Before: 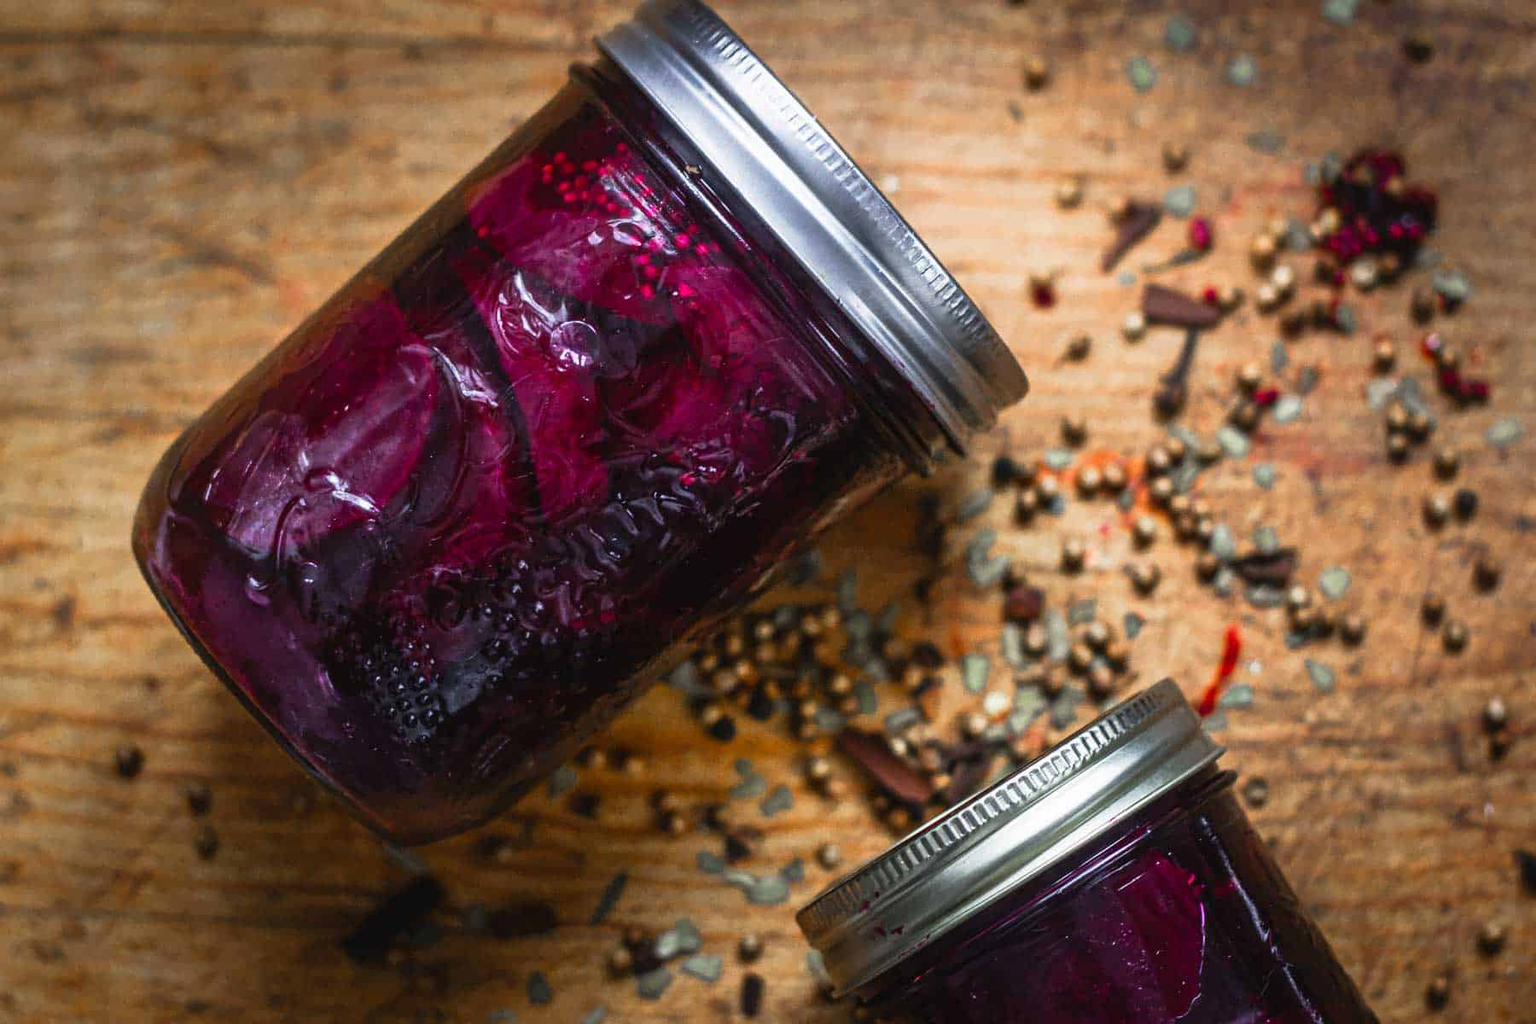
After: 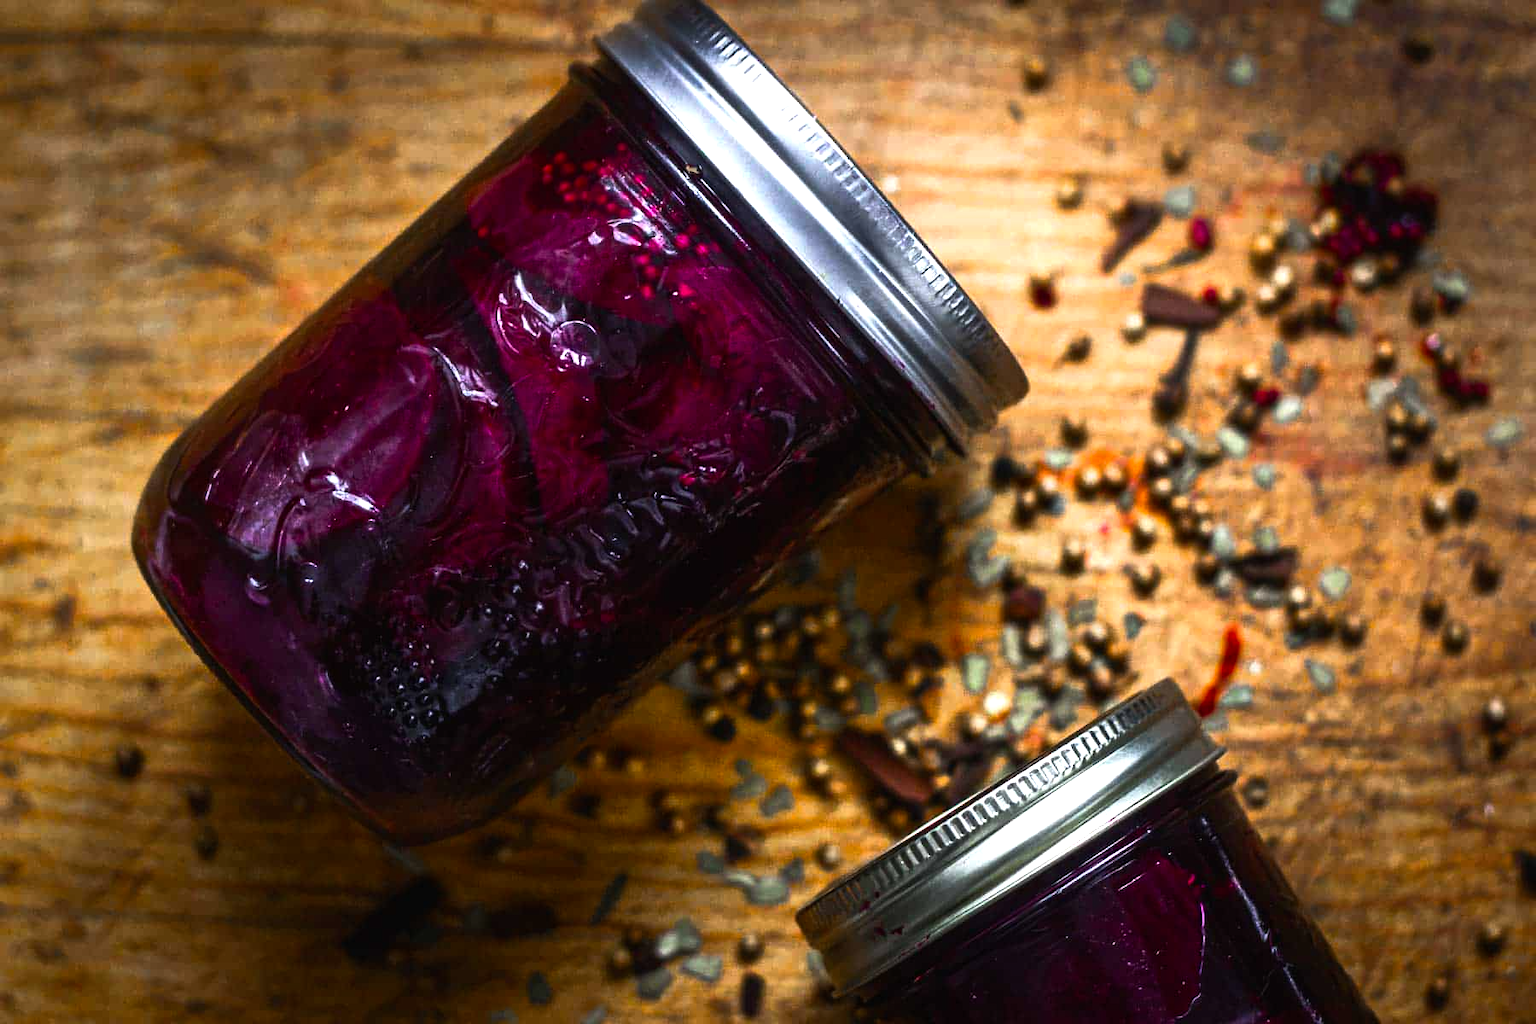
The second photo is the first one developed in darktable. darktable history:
color balance rgb: shadows lift › luminance -20.077%, linear chroma grading › global chroma 0.831%, perceptual saturation grading › global saturation 29.384%, perceptual brilliance grading › highlights 14.261%, perceptual brilliance grading › mid-tones -6.706%, perceptual brilliance grading › shadows -26.743%
